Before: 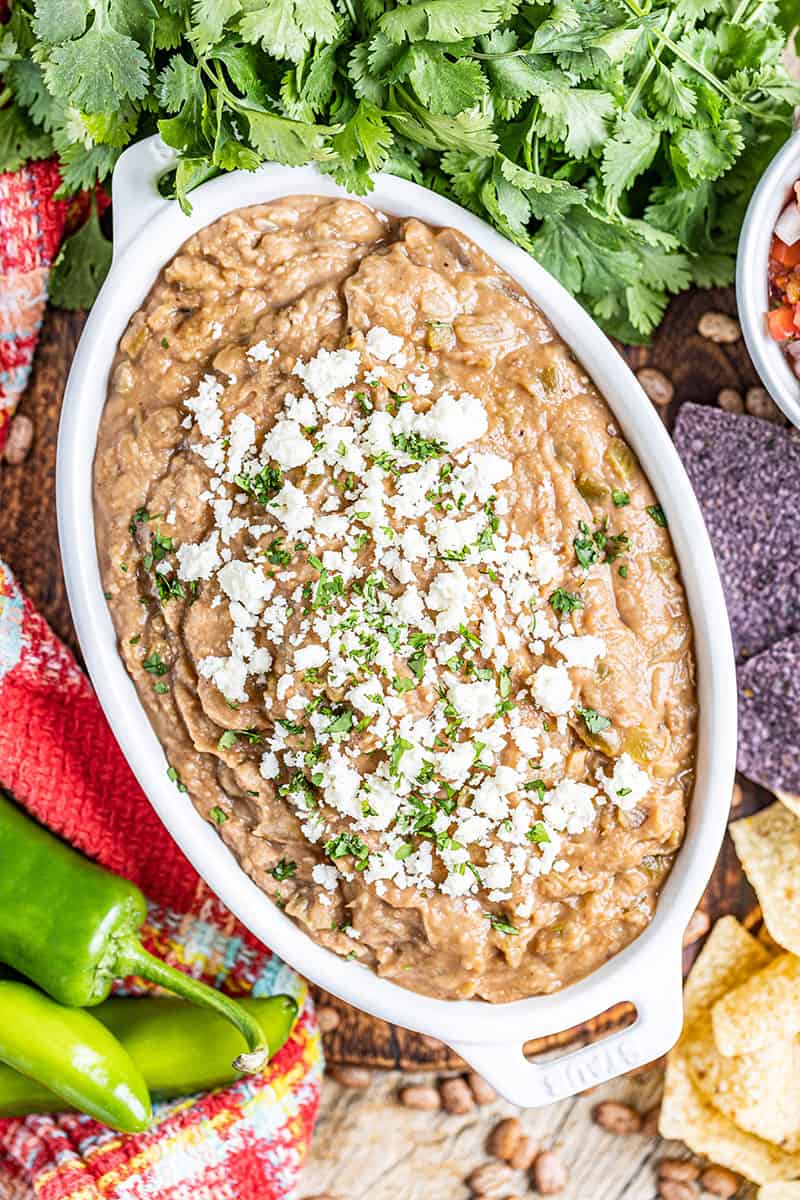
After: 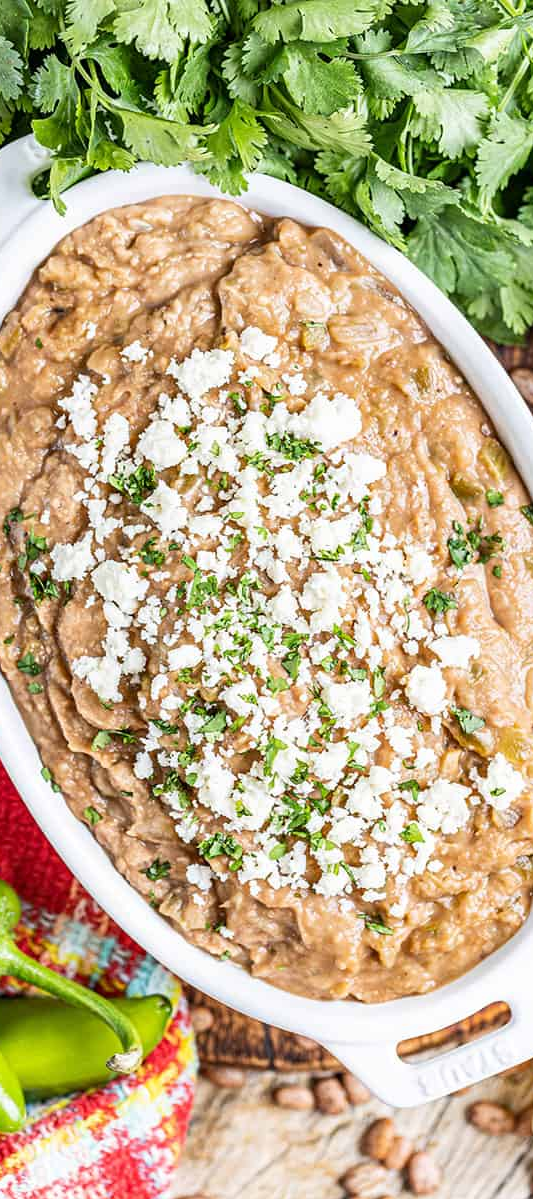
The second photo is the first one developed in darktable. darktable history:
crop and rotate: left 15.823%, right 17.475%
